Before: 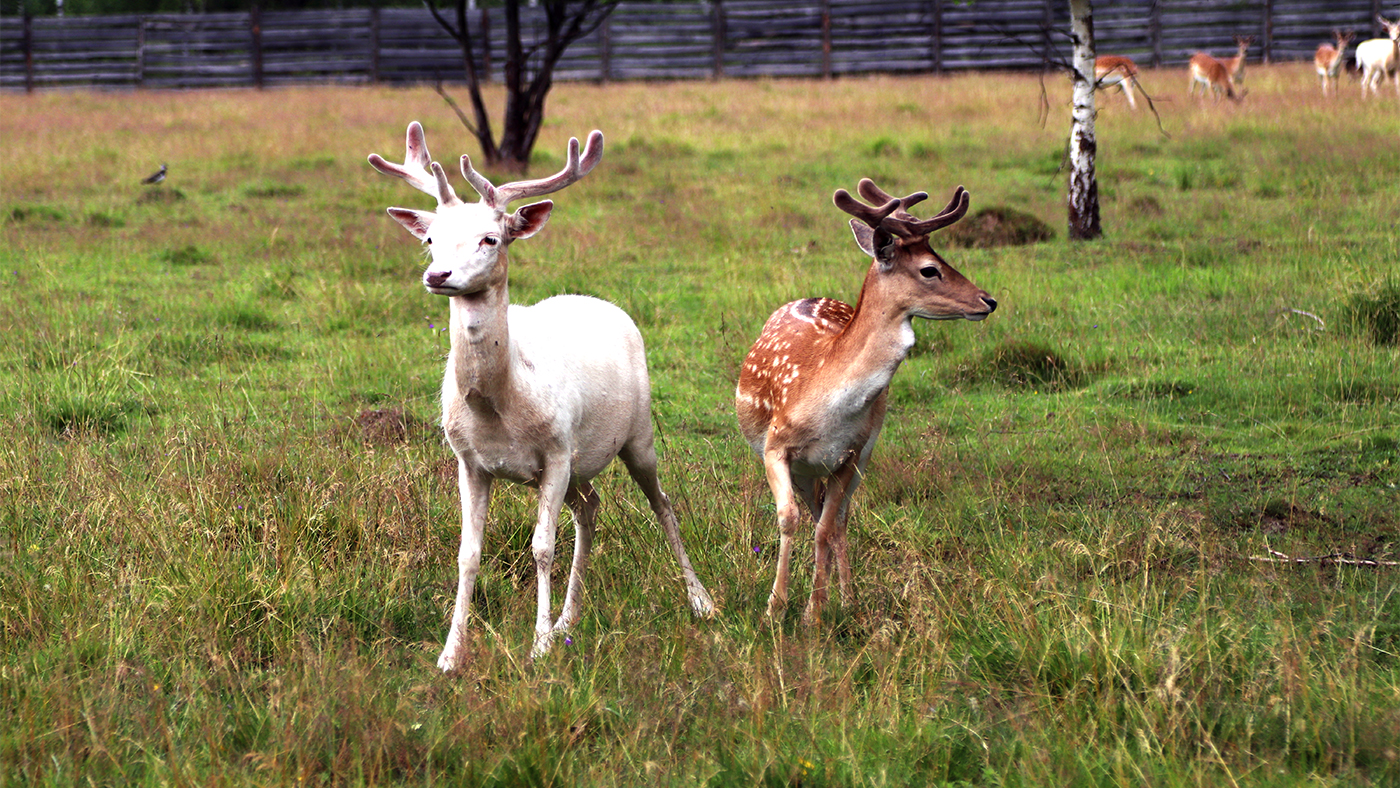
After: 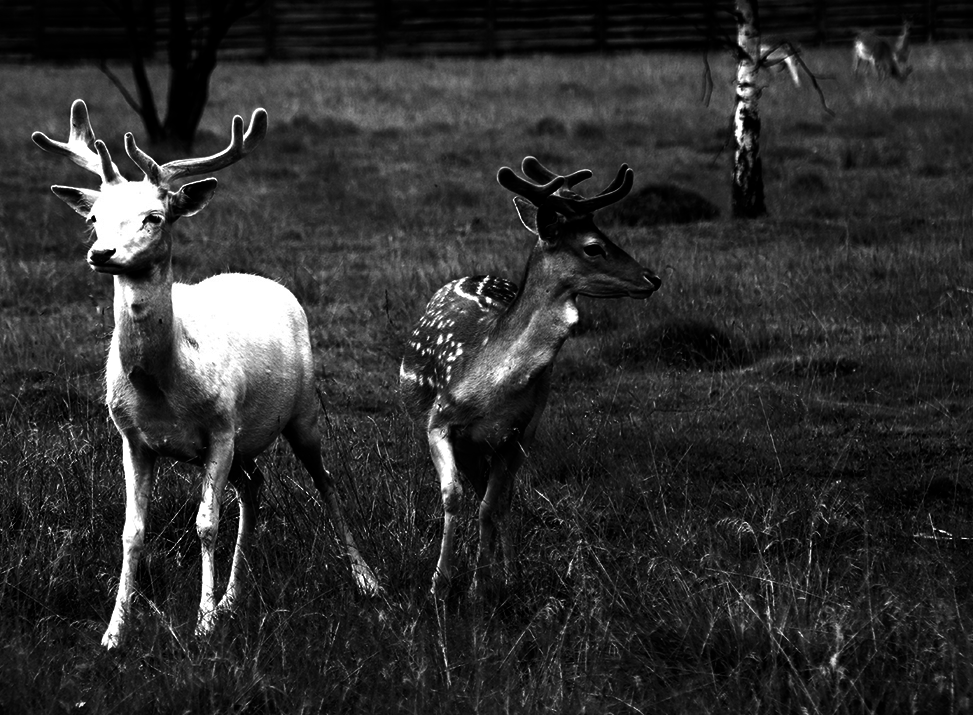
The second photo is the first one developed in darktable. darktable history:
contrast brightness saturation: contrast 0.02, brightness -1, saturation -1
tone equalizer: on, module defaults
crop and rotate: left 24.034%, top 2.838%, right 6.406%, bottom 6.299%
